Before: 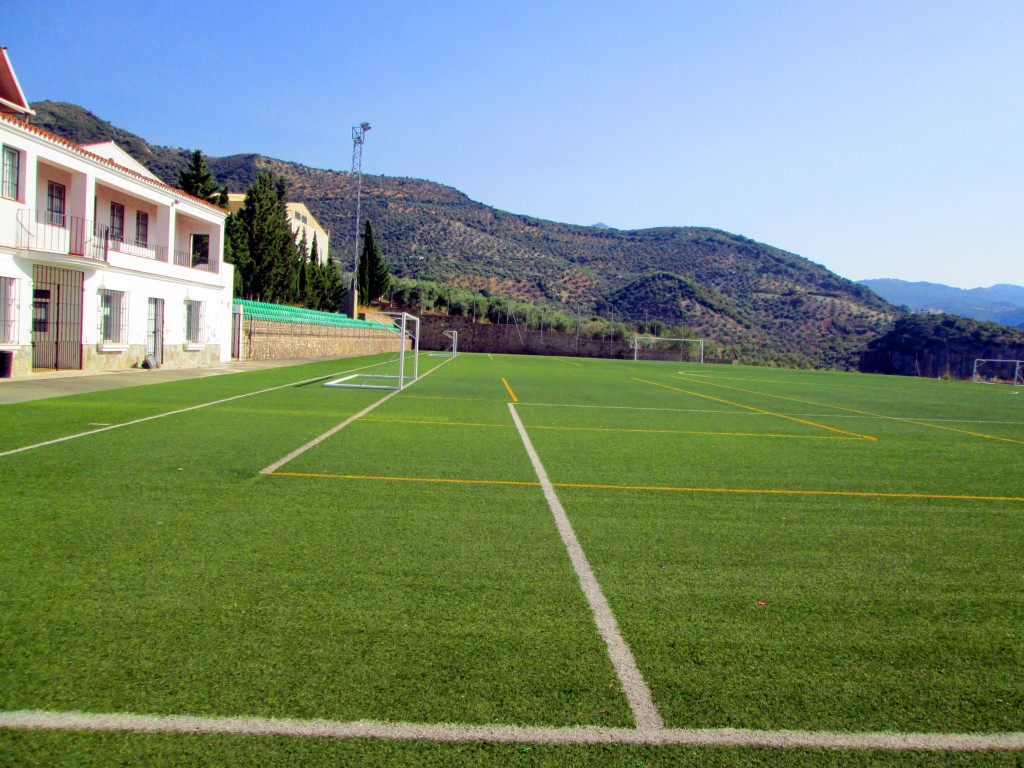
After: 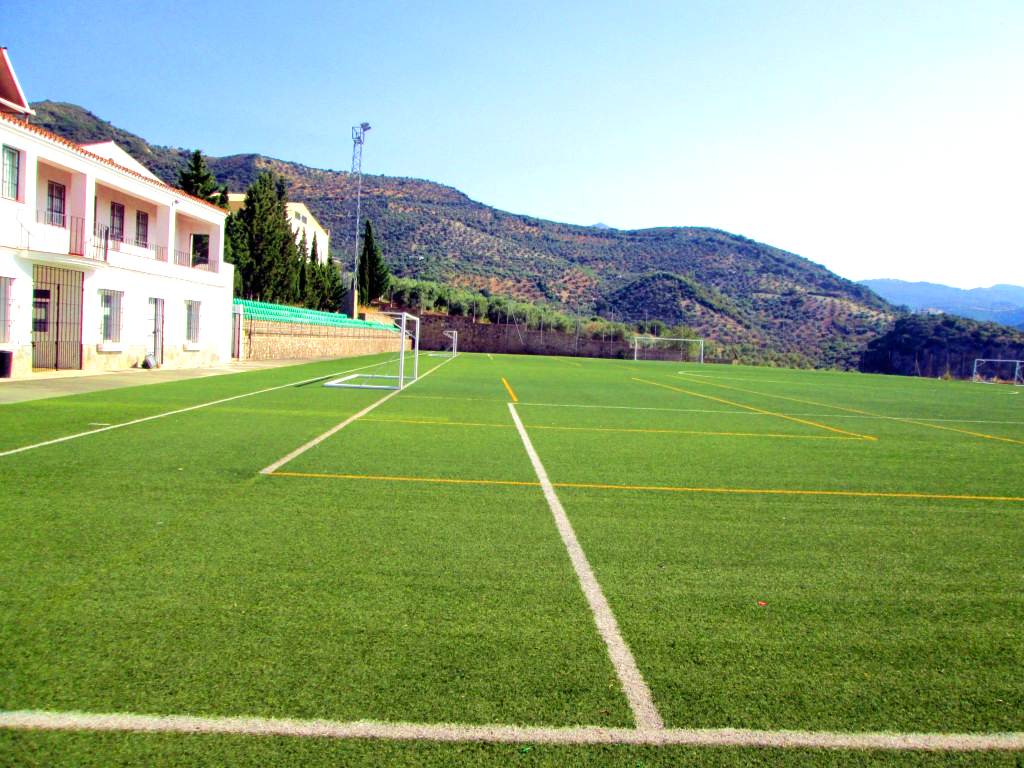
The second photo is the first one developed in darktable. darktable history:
color balance rgb: global vibrance -1%, saturation formula JzAzBz (2021)
velvia: on, module defaults
exposure: exposure 0.6 EV, compensate highlight preservation false
